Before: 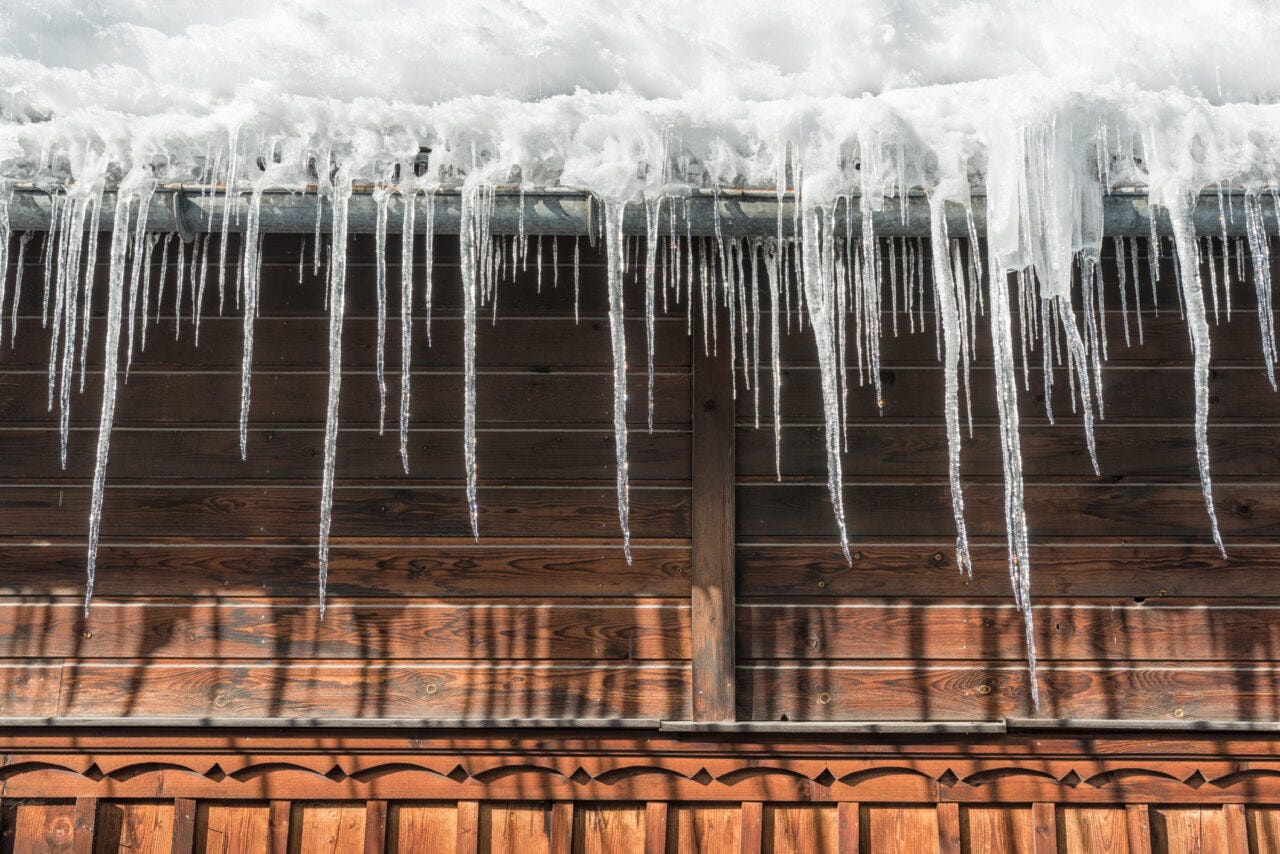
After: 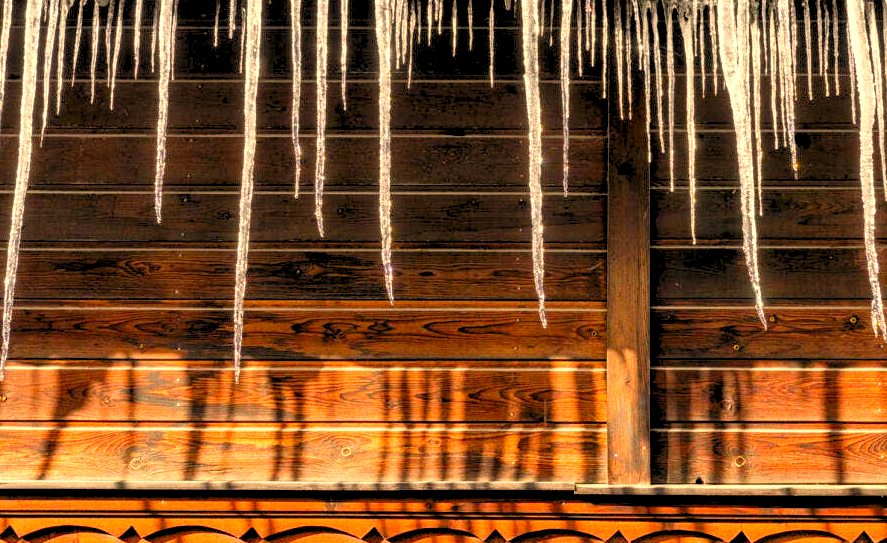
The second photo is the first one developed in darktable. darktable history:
crop: left 6.691%, top 27.776%, right 23.936%, bottom 8.564%
exposure: black level correction 0, exposure 0.694 EV, compensate highlight preservation false
contrast brightness saturation: brightness -0.248, saturation 0.204
local contrast: mode bilateral grid, contrast 21, coarseness 51, detail 119%, midtone range 0.2
color correction: highlights a* 14.97, highlights b* 31.07
levels: levels [0.072, 0.414, 0.976]
